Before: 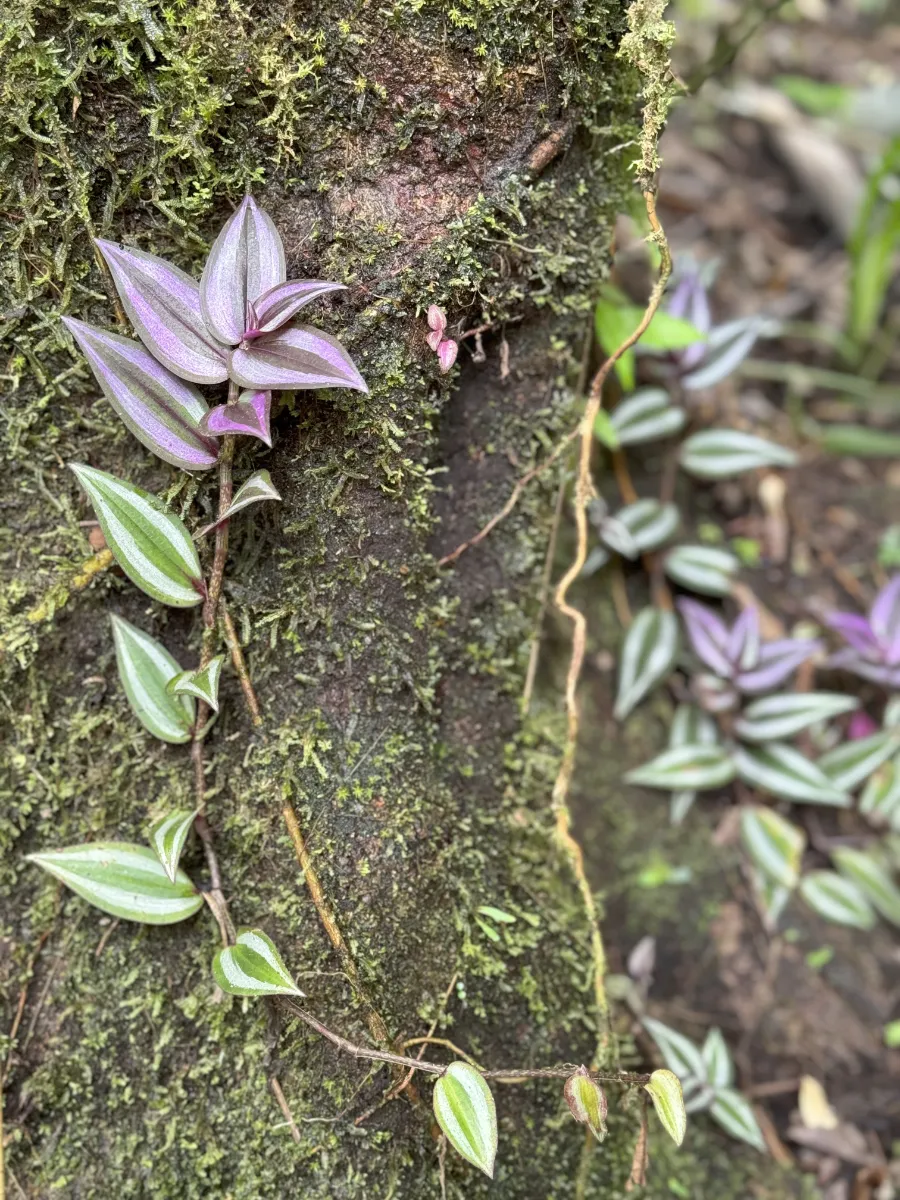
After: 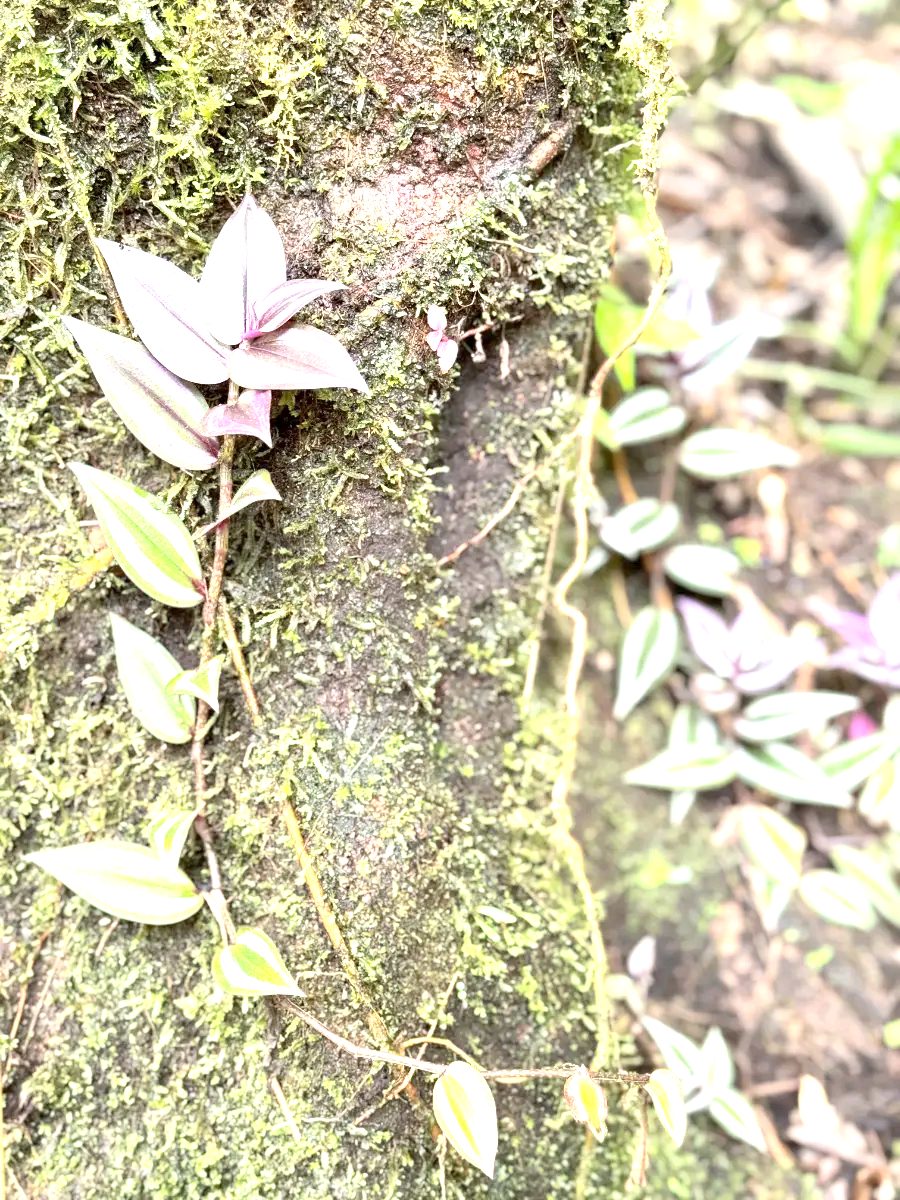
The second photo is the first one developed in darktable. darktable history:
exposure: black level correction 0.001, exposure 1.735 EV, compensate highlight preservation false
contrast brightness saturation: contrast 0.15, brightness 0.05
